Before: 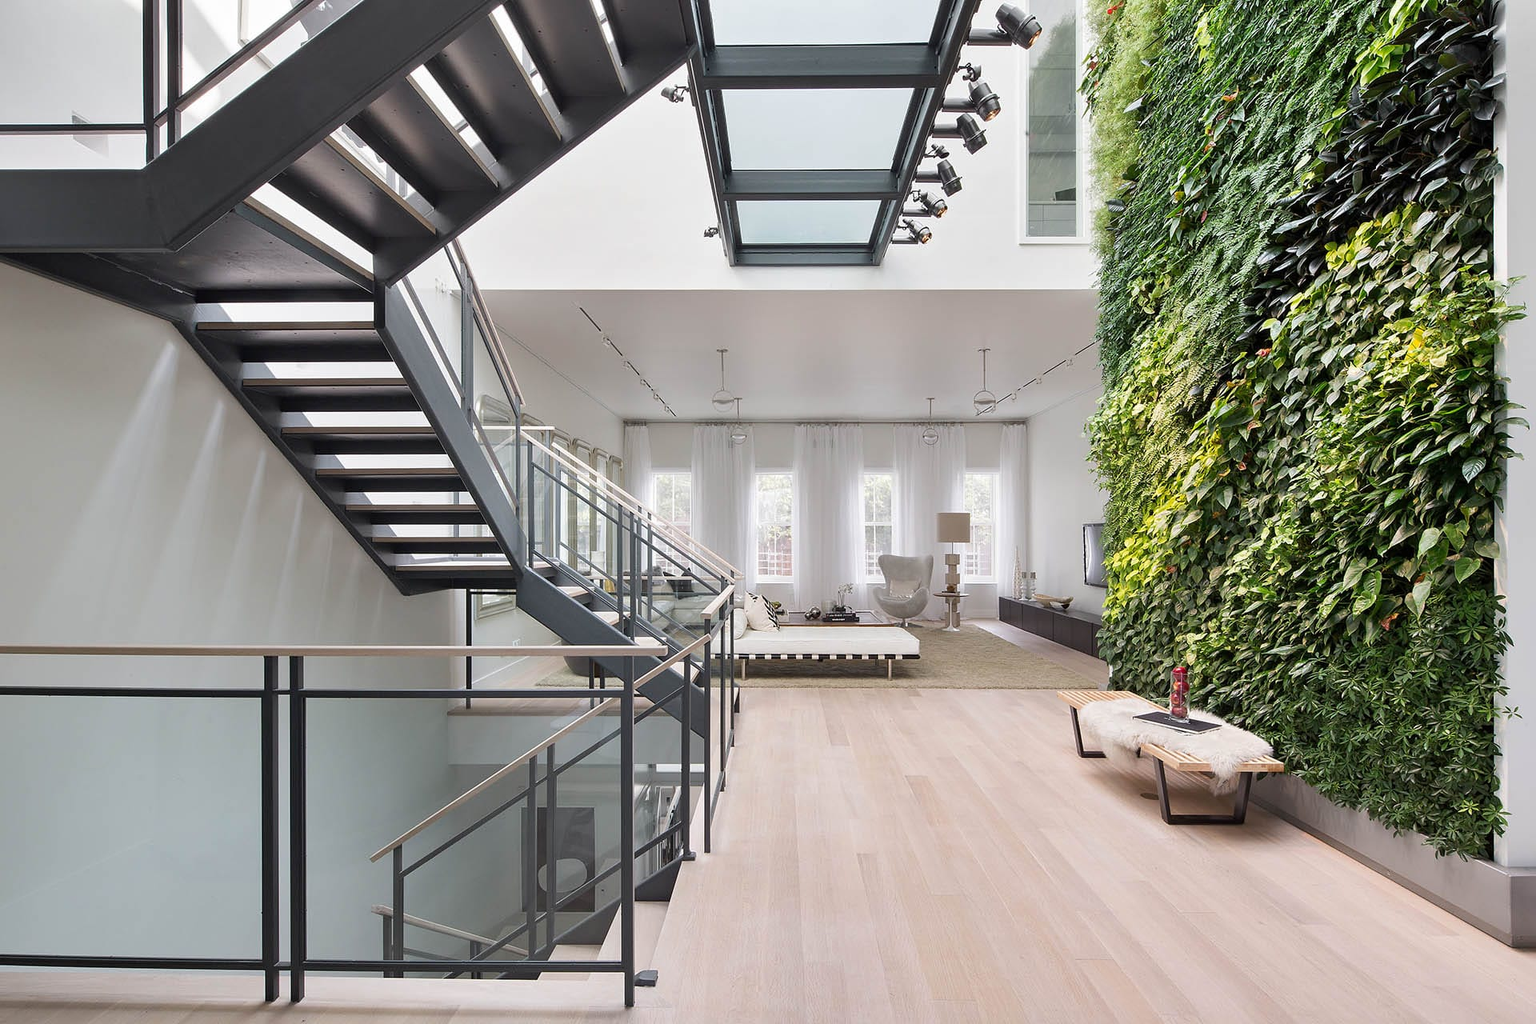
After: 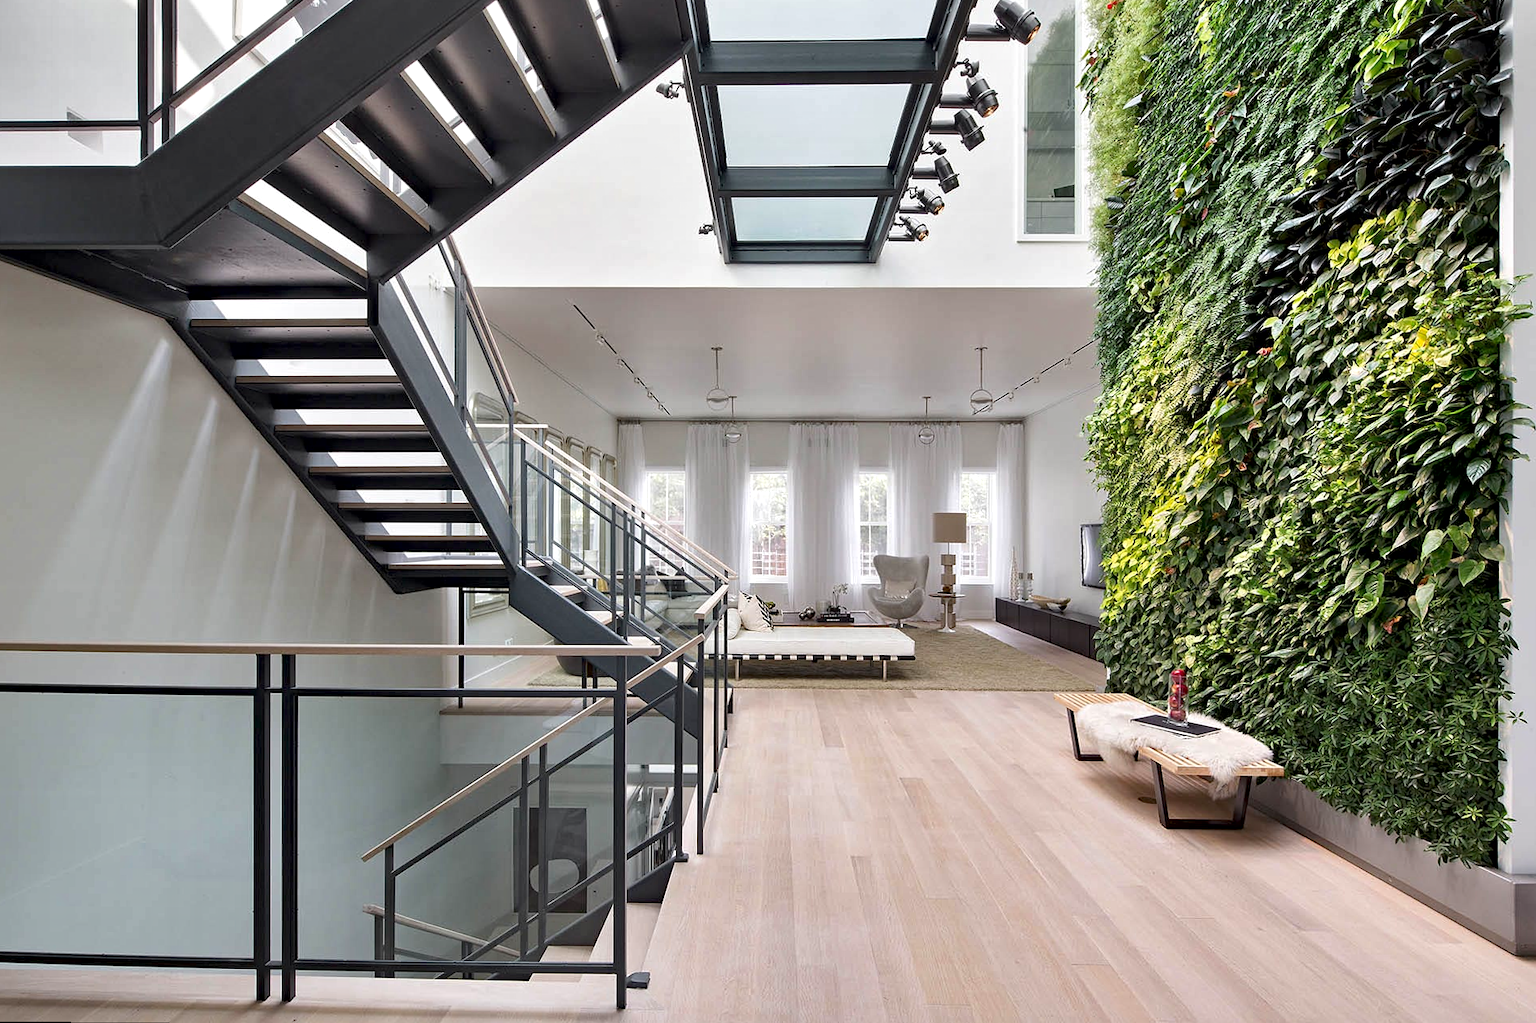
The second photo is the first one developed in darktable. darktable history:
local contrast: mode bilateral grid, contrast 20, coarseness 50, detail 120%, midtone range 0.2
contrast equalizer: octaves 7, y [[0.524 ×6], [0.512 ×6], [0.379 ×6], [0 ×6], [0 ×6]]
rotate and perspective: rotation 0.192°, lens shift (horizontal) -0.015, crop left 0.005, crop right 0.996, crop top 0.006, crop bottom 0.99
haze removal: compatibility mode true, adaptive false
